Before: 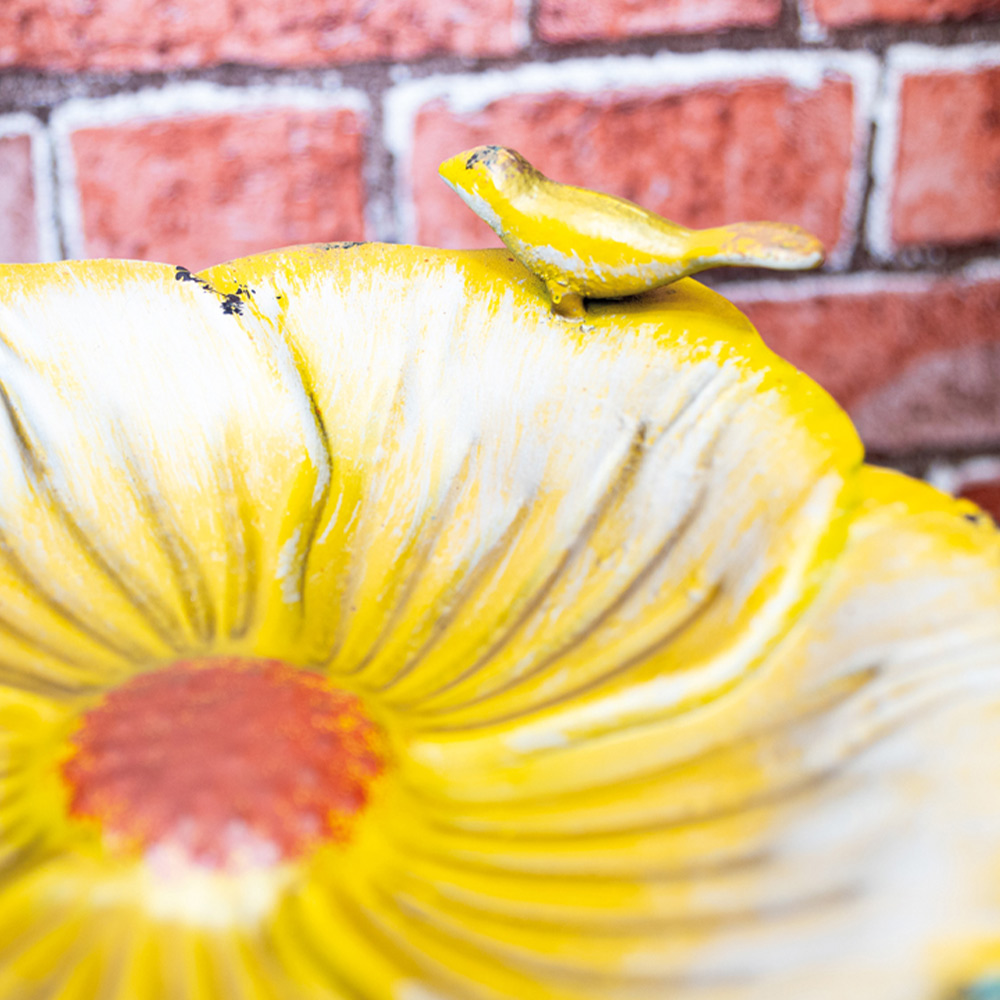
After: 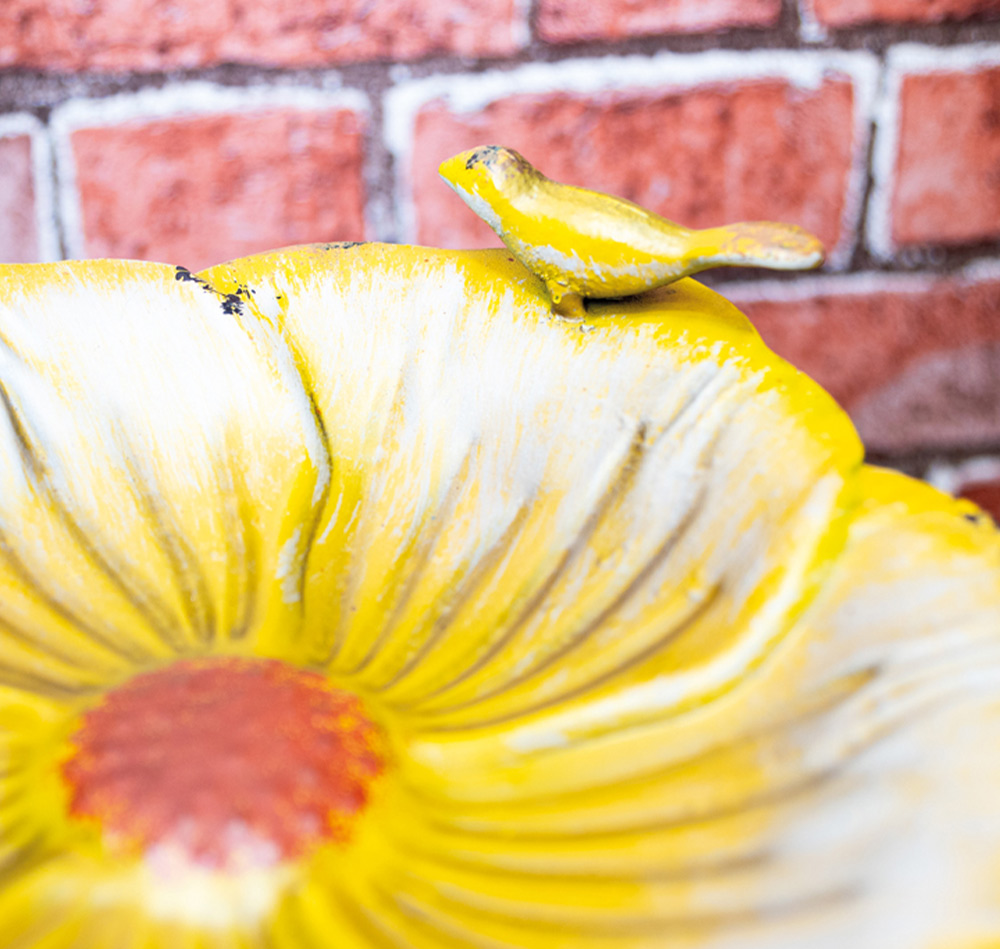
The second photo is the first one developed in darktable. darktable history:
crop and rotate: top 0.012%, bottom 5.038%
